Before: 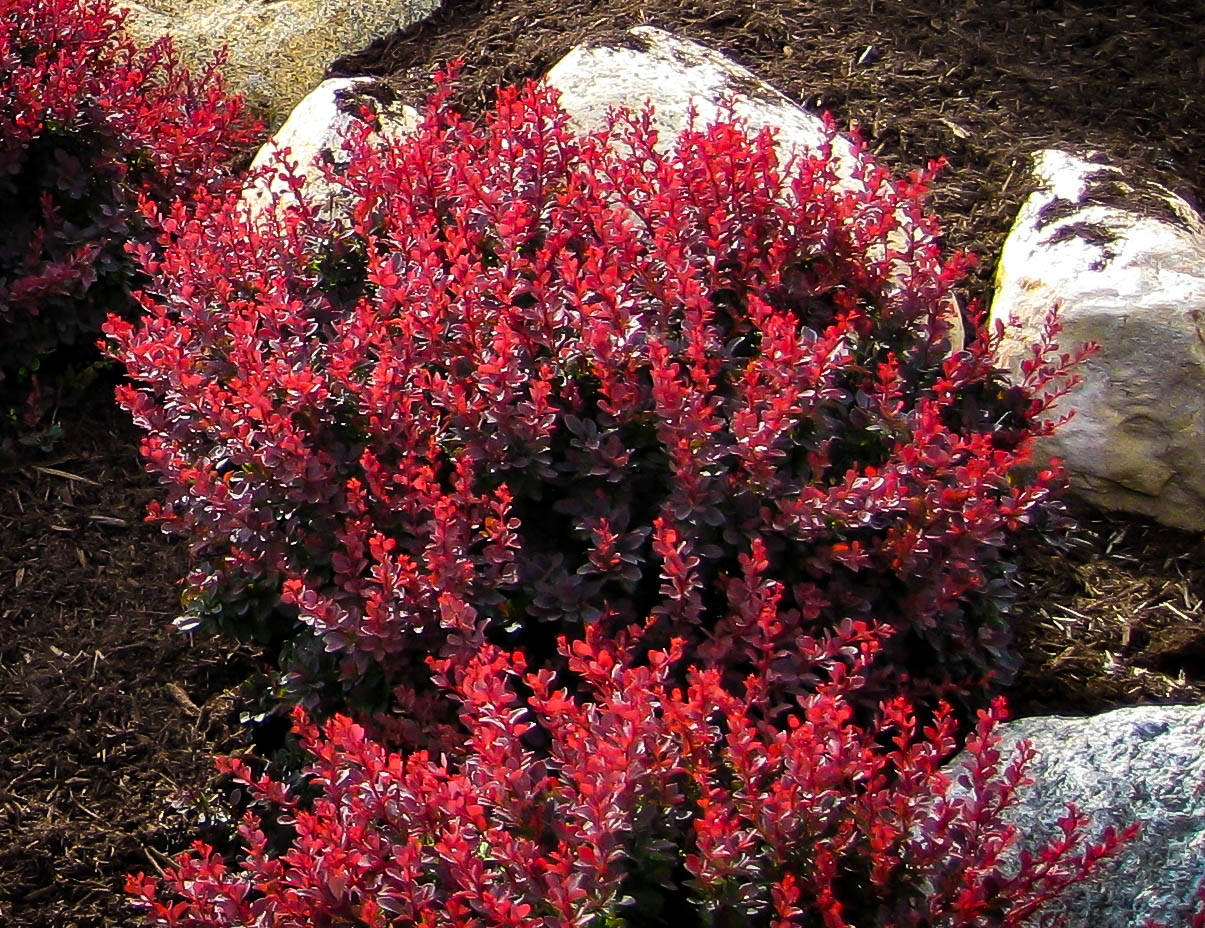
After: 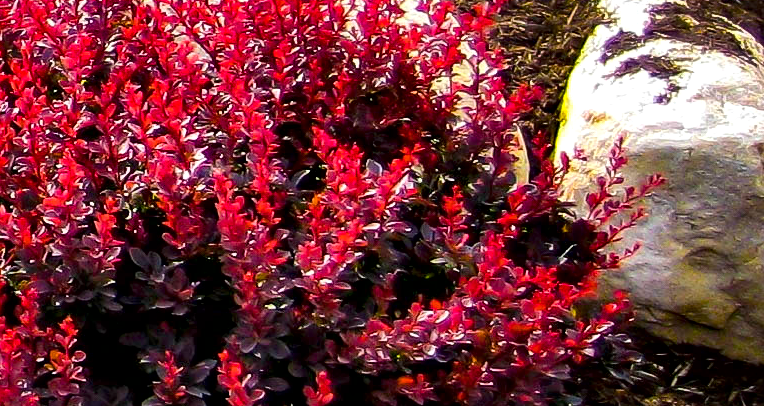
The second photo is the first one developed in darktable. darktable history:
color balance rgb: perceptual saturation grading › global saturation 31.01%, global vibrance 24.617%
local contrast: mode bilateral grid, contrast 70, coarseness 75, detail 180%, midtone range 0.2
crop: left 36.102%, top 18.102%, right 0.487%, bottom 38.119%
